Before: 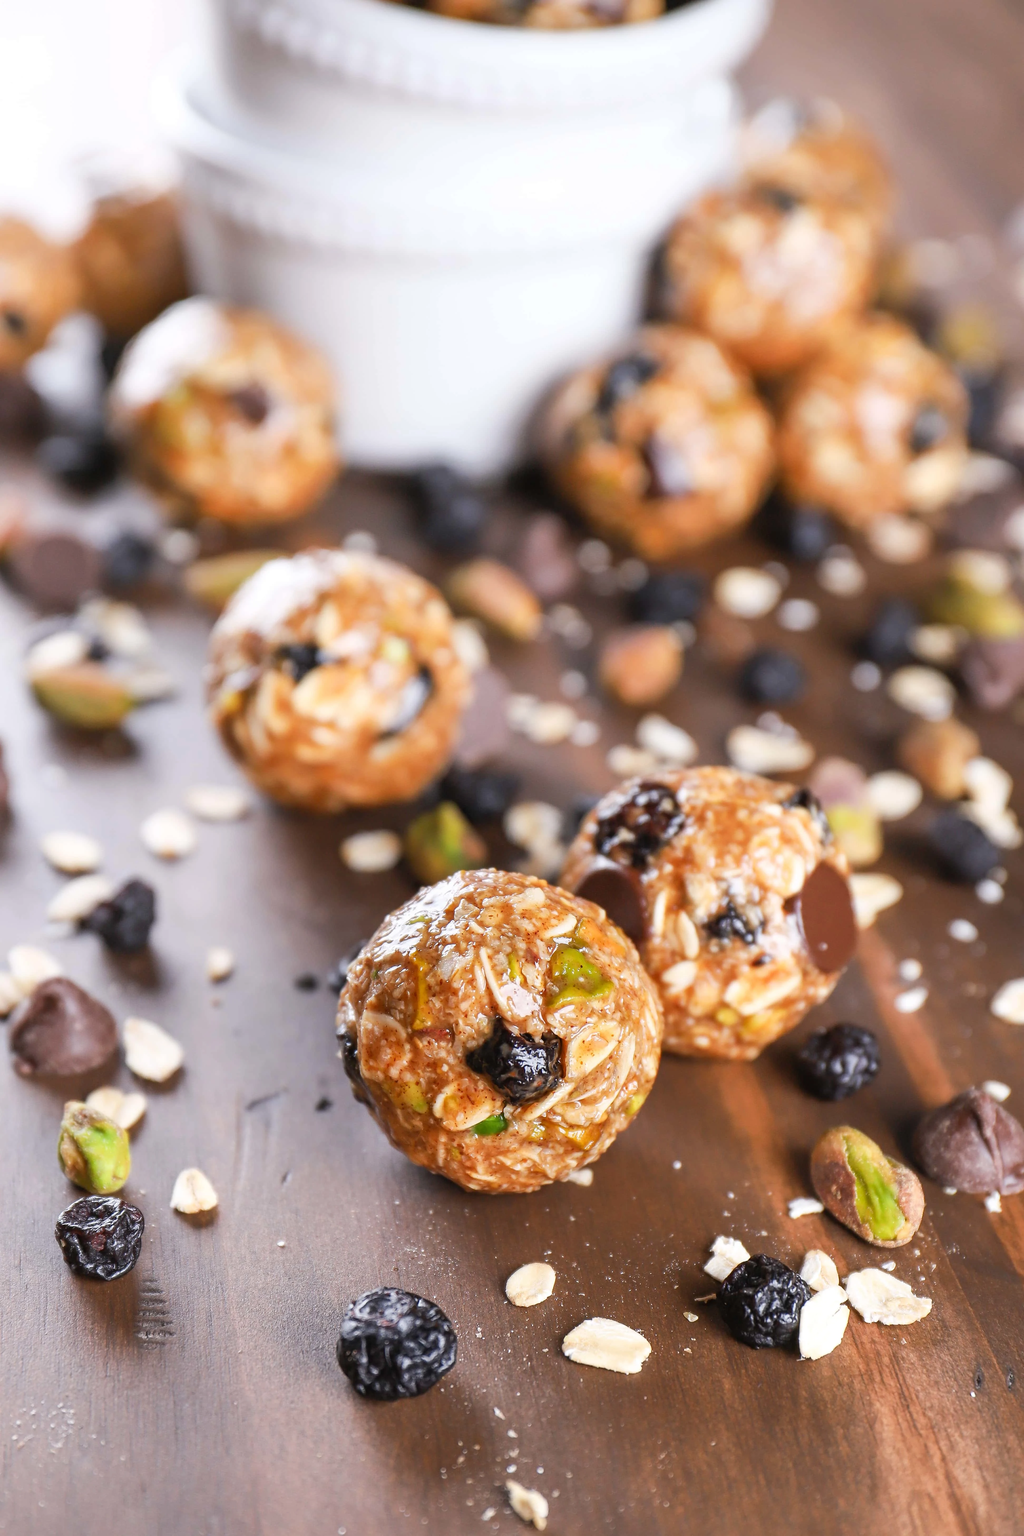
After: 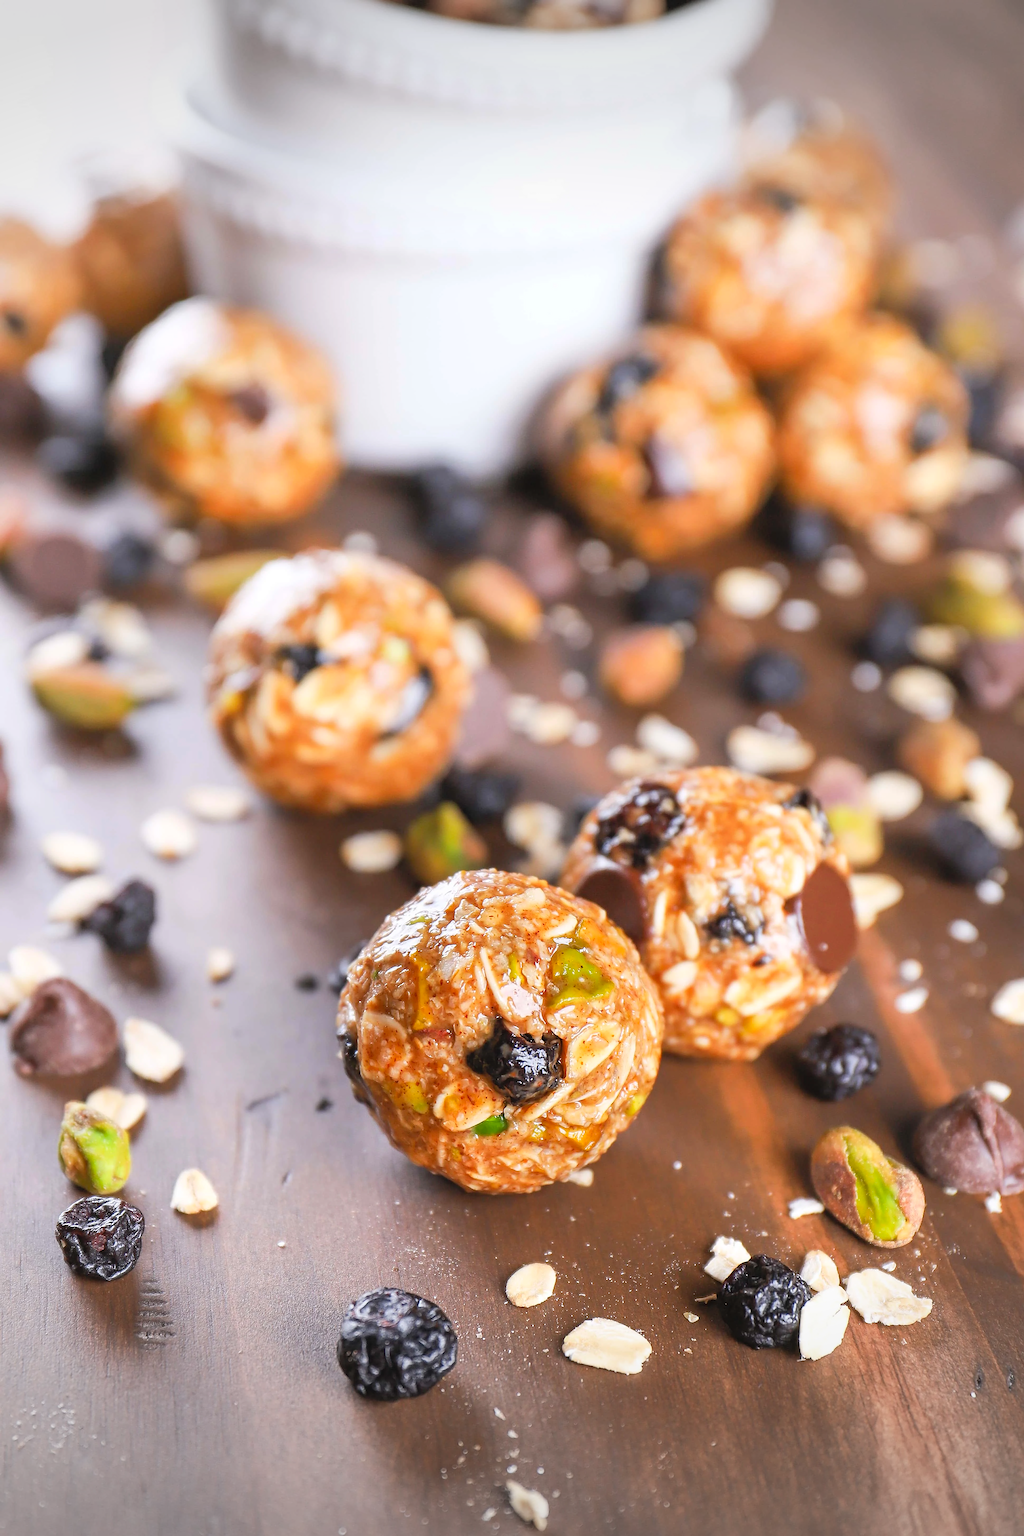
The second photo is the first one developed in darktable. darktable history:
sharpen: on, module defaults
vignetting: fall-off start 100%, brightness -0.282, width/height ratio 1.31
contrast brightness saturation: brightness 0.09, saturation 0.19
